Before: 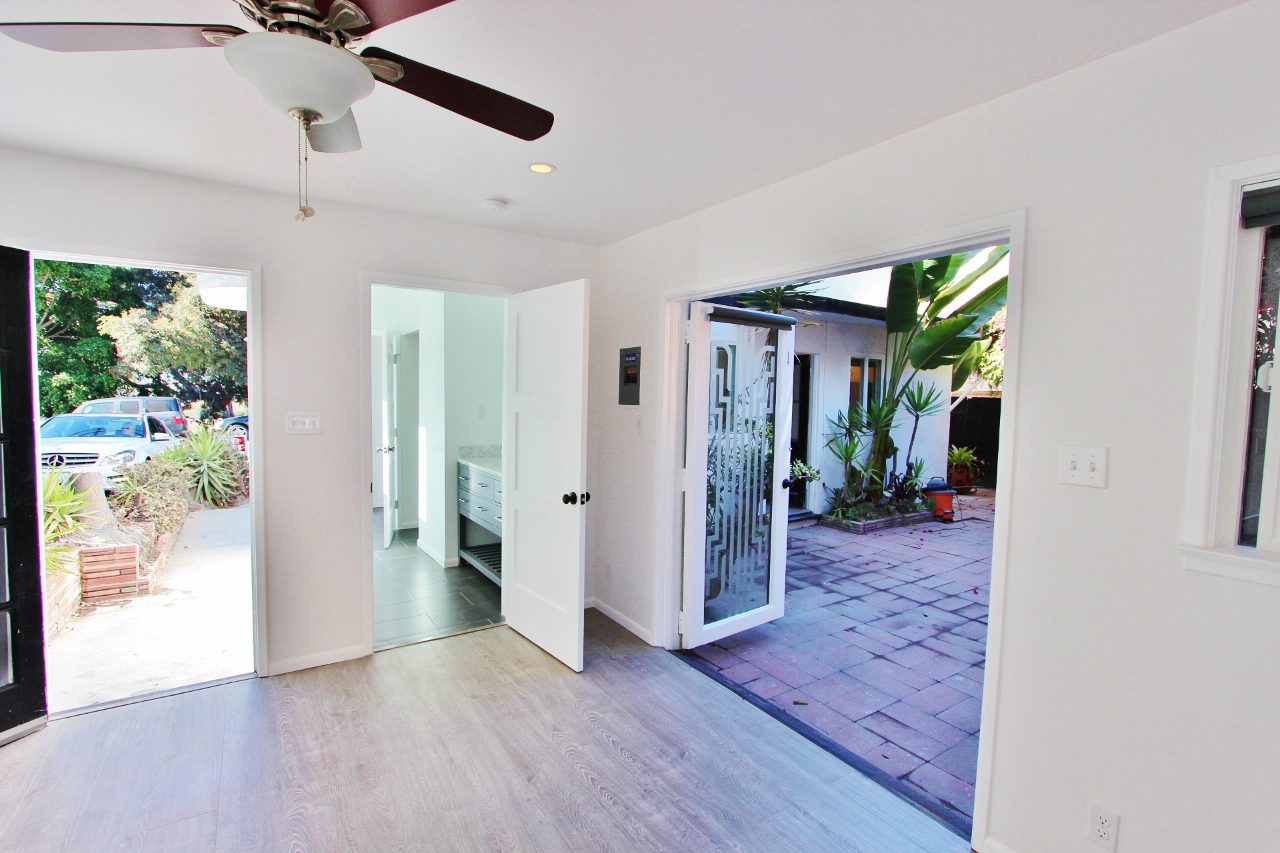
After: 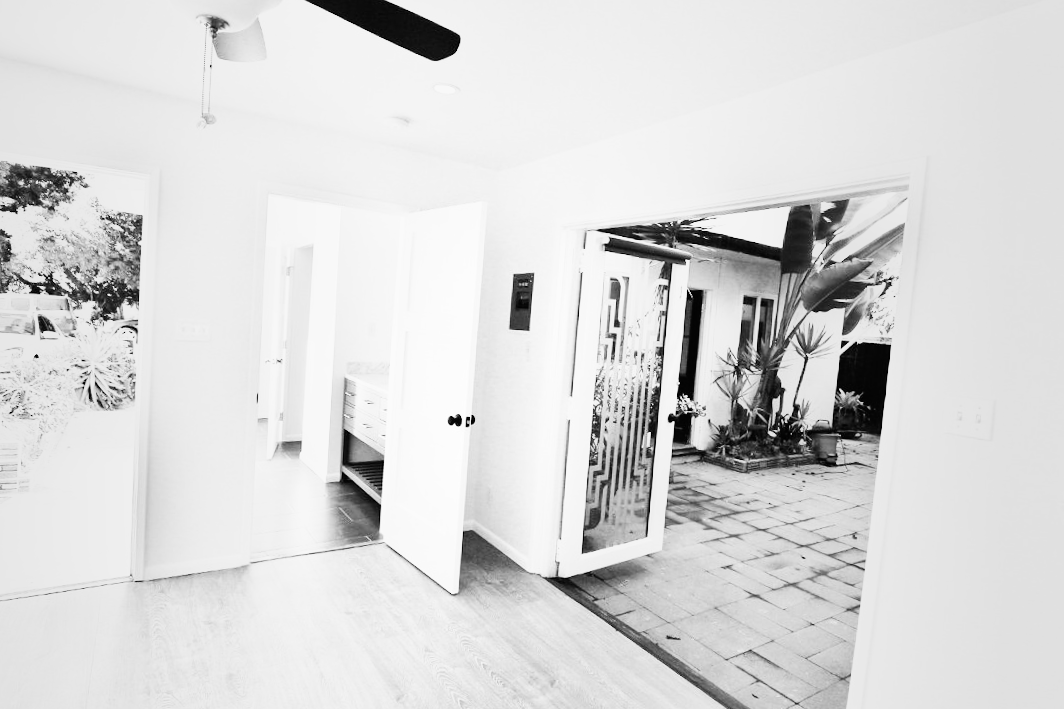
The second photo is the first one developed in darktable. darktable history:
monochrome: size 1
base curve: curves: ch0 [(0, 0) (0.007, 0.004) (0.027, 0.03) (0.046, 0.07) (0.207, 0.54) (0.442, 0.872) (0.673, 0.972) (1, 1)], preserve colors none
vignetting: fall-off start 18.21%, fall-off radius 137.95%, brightness -0.207, center (-0.078, 0.066), width/height ratio 0.62, shape 0.59
crop and rotate: angle -3.27°, left 5.211%, top 5.211%, right 4.607%, bottom 4.607%
